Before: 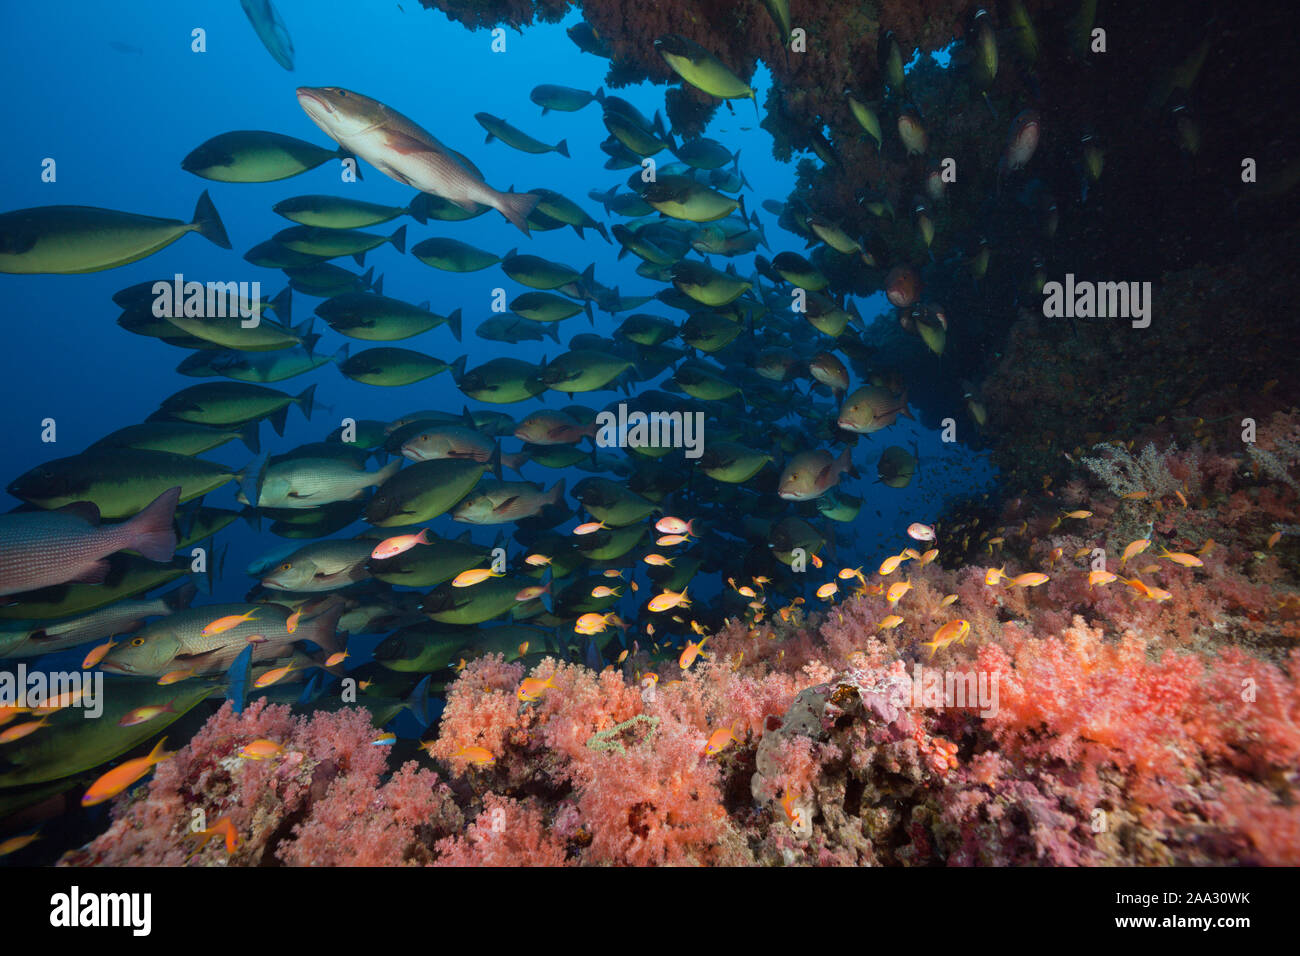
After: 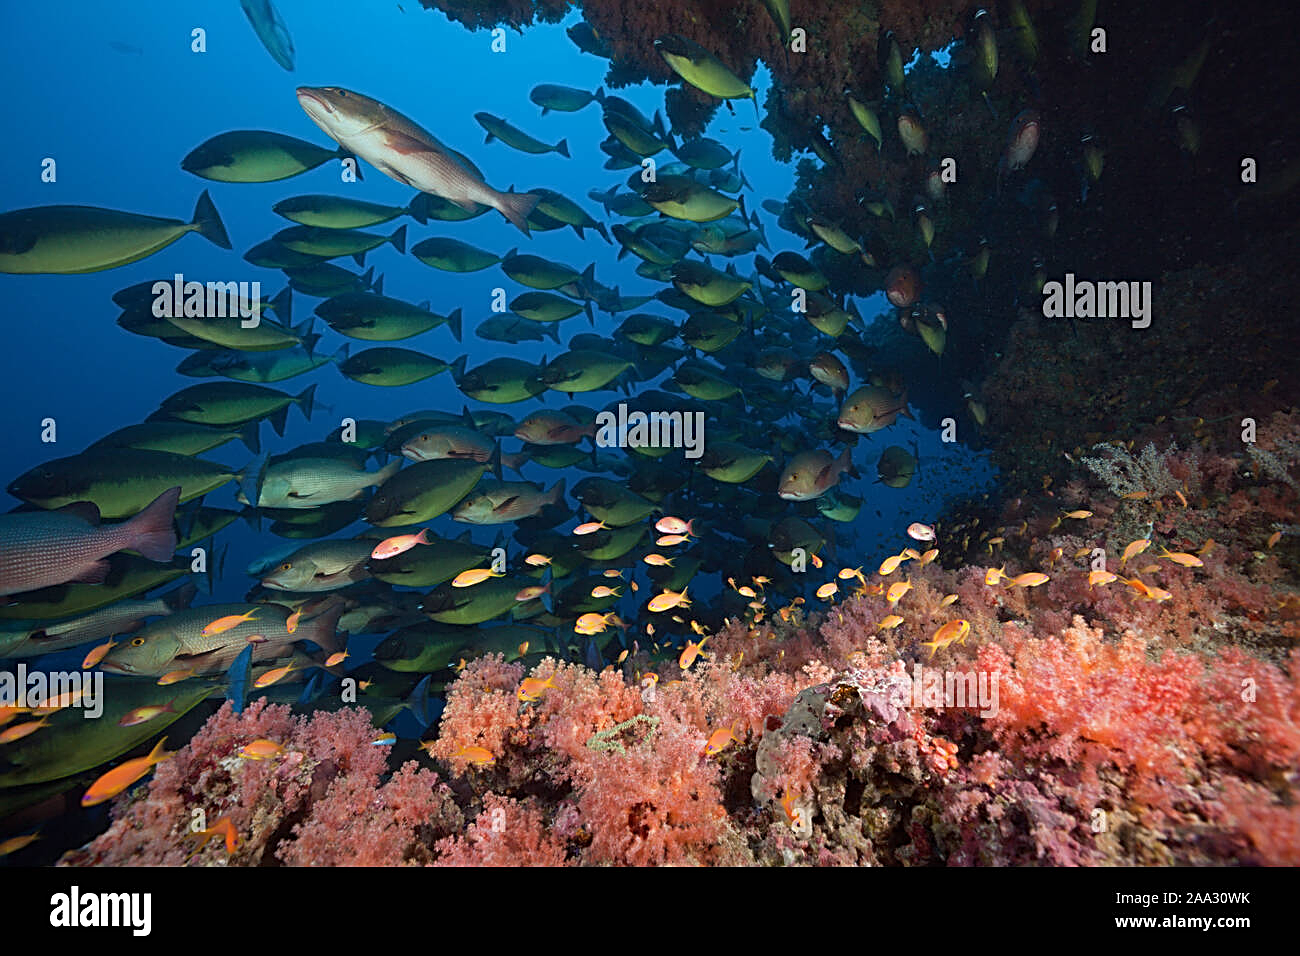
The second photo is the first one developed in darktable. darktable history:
sharpen: radius 2.69, amount 0.66
tone equalizer: on, module defaults
